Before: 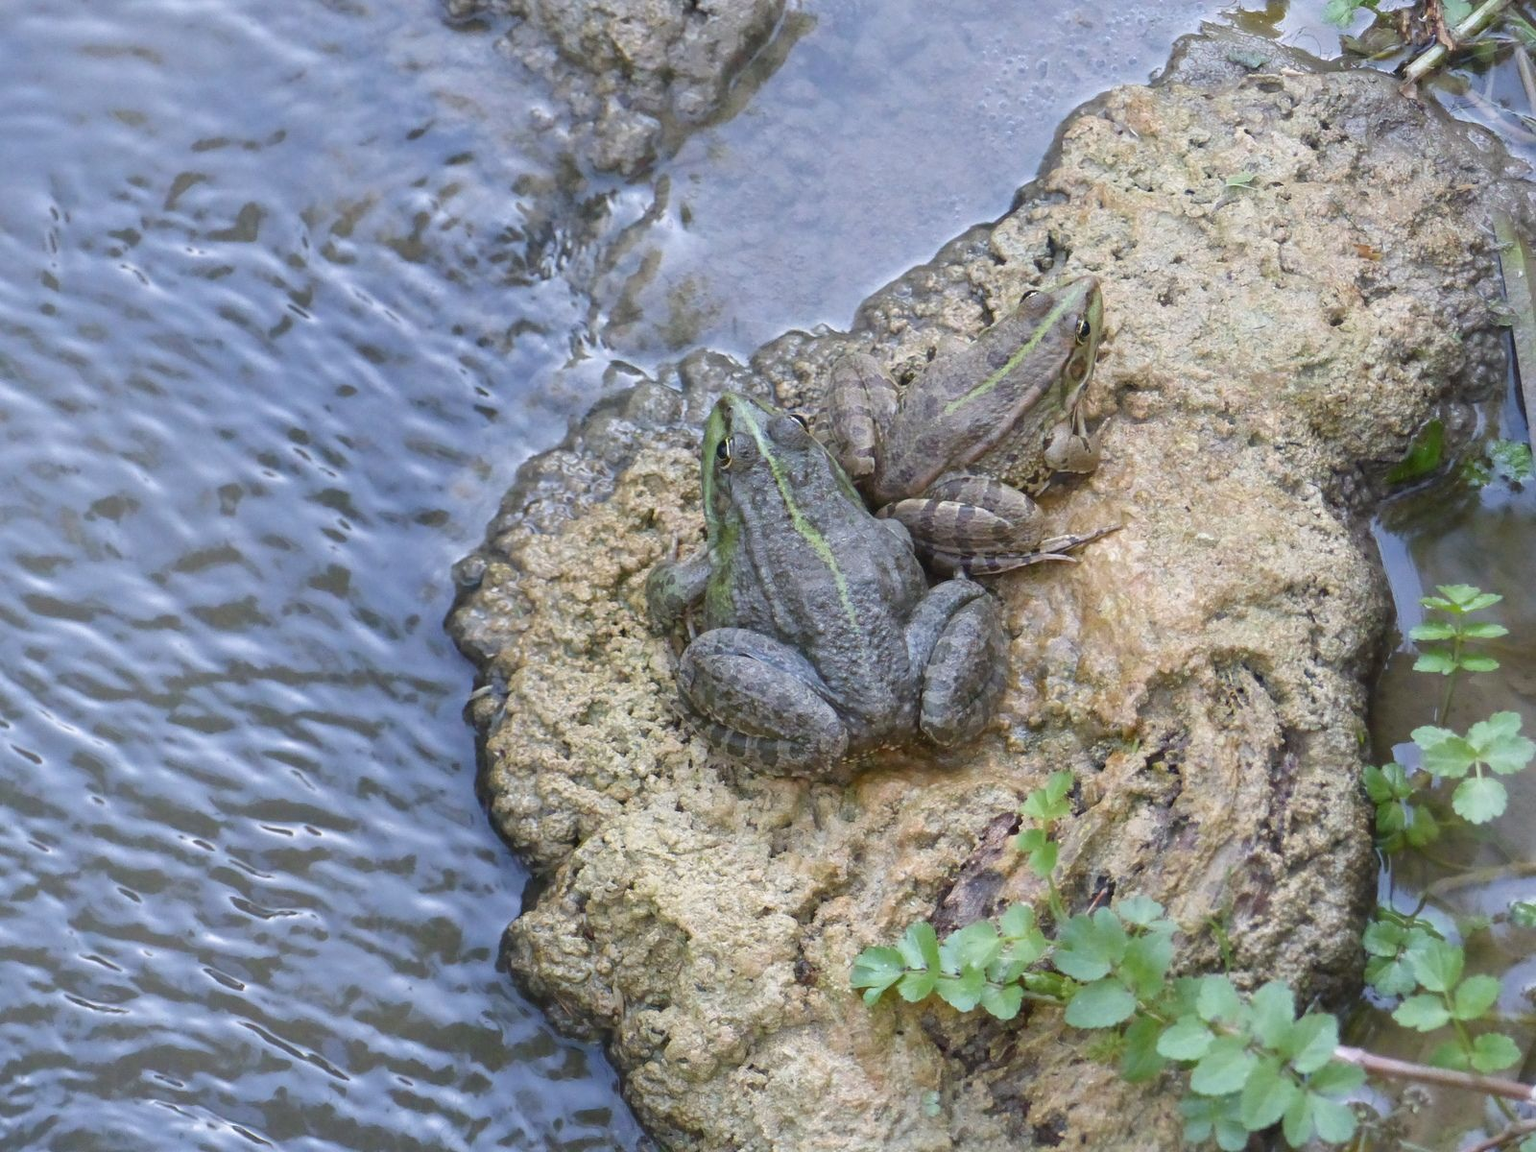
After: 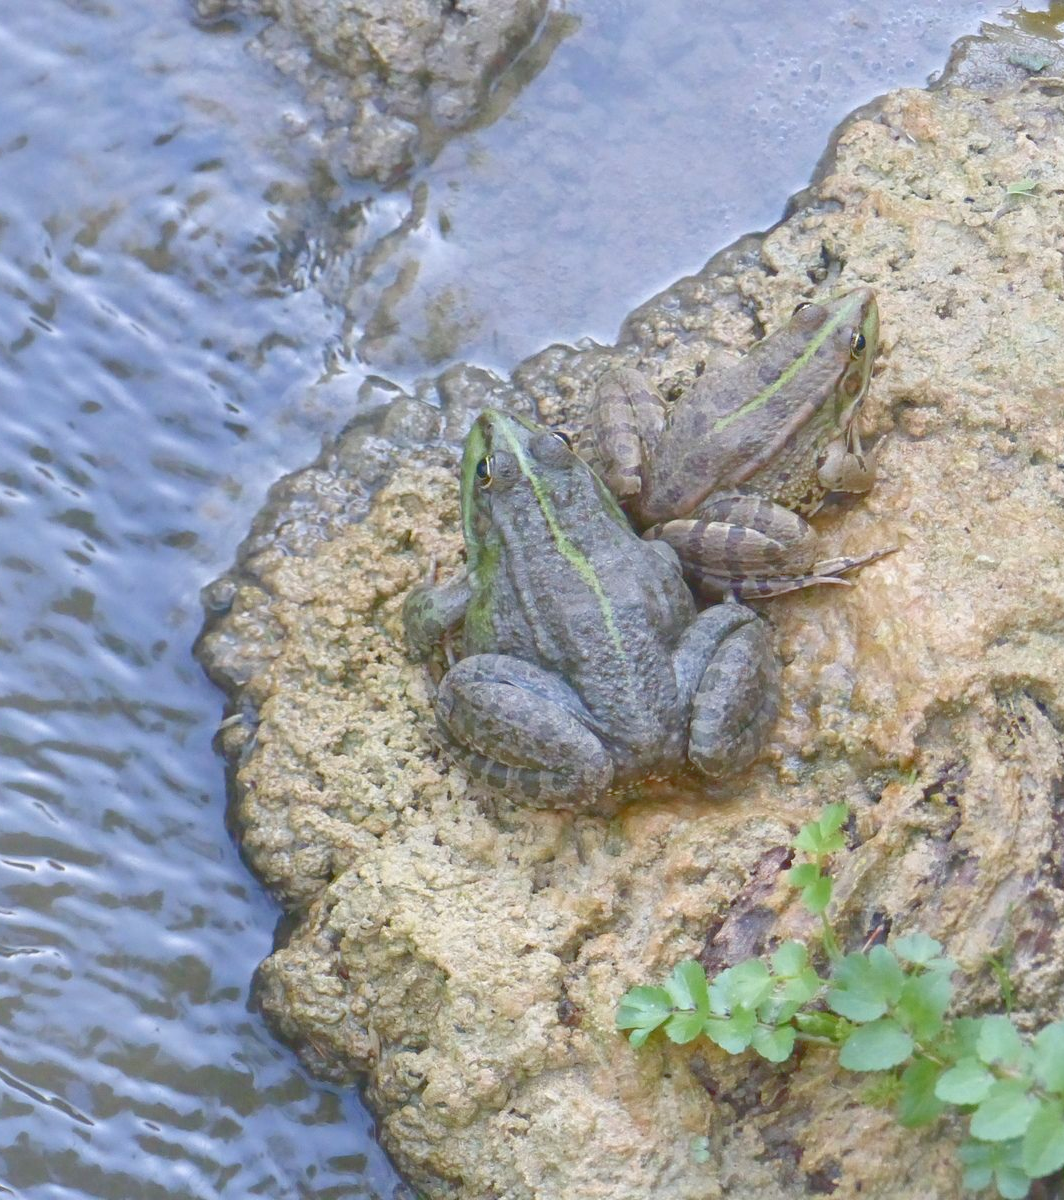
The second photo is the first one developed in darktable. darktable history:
tone equalizer: on, module defaults
tone curve: curves: ch0 [(0, 0.137) (1, 1)], color space Lab, linked channels, preserve colors none
crop: left 16.899%, right 16.556%
